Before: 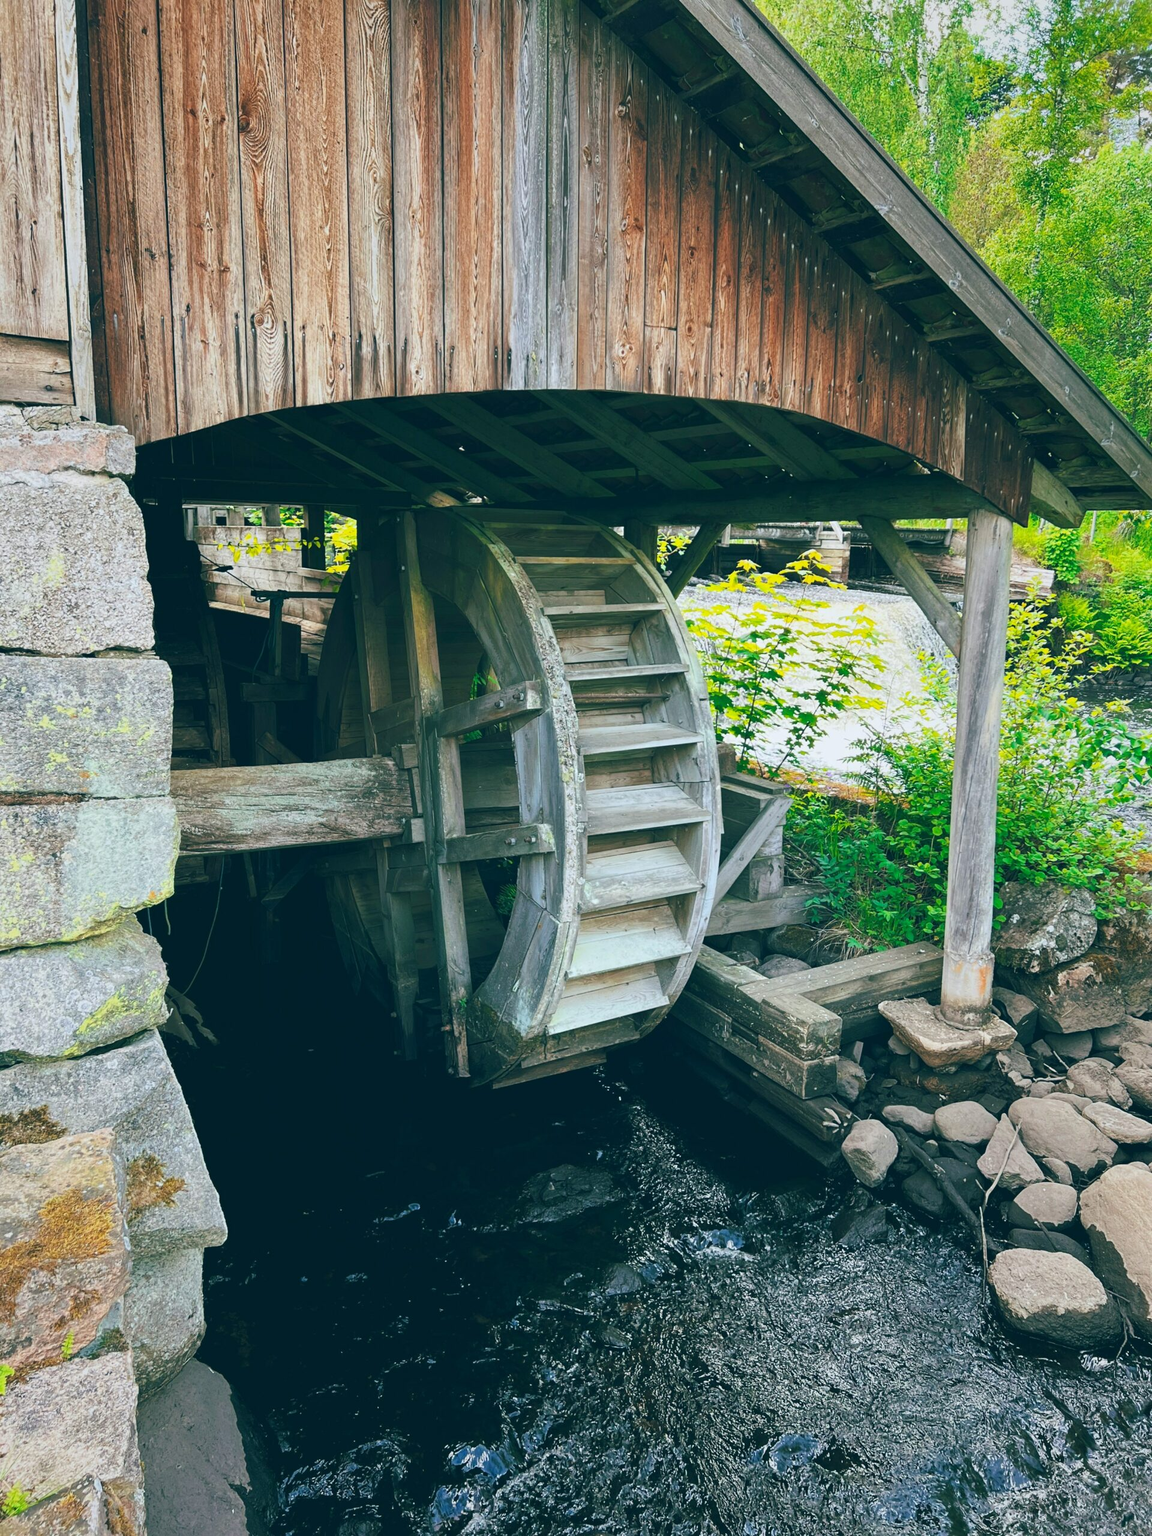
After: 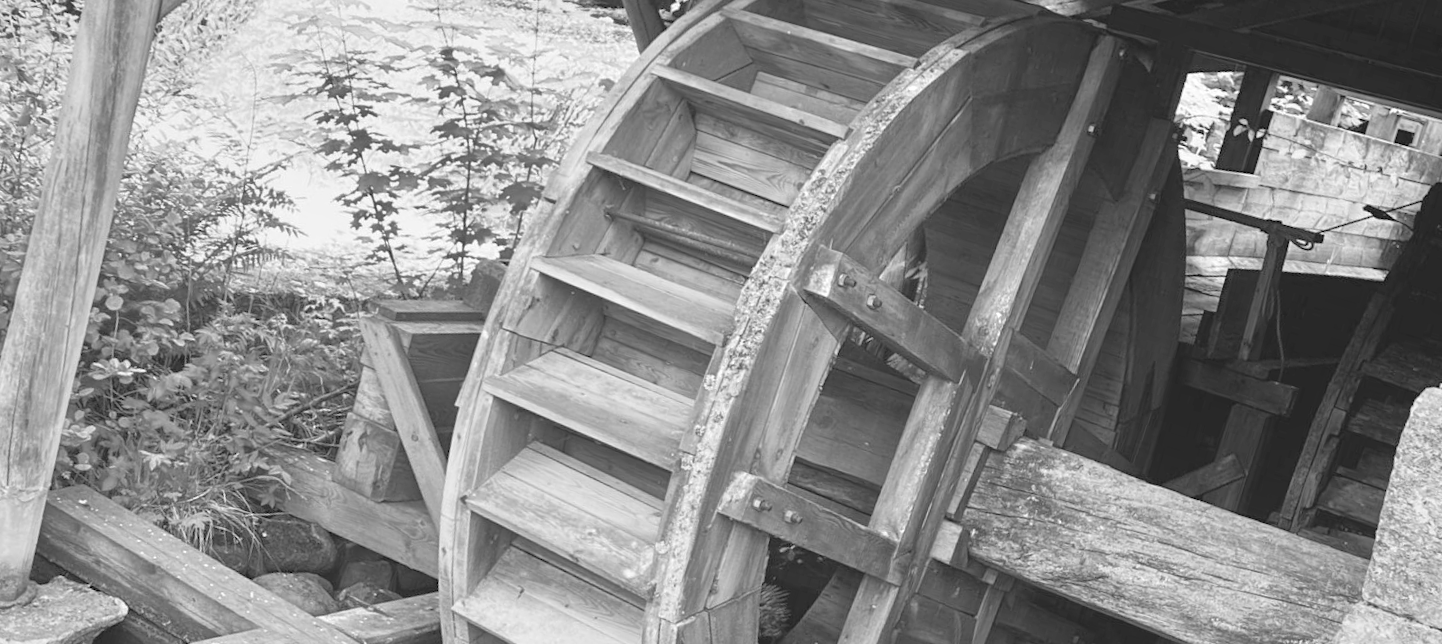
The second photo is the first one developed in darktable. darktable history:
monochrome: a 16.01, b -2.65, highlights 0.52
crop and rotate: angle 16.12°, top 30.835%, bottom 35.653%
tone equalizer: -7 EV 0.15 EV, -6 EV 0.6 EV, -5 EV 1.15 EV, -4 EV 1.33 EV, -3 EV 1.15 EV, -2 EV 0.6 EV, -1 EV 0.15 EV, mask exposure compensation -0.5 EV
